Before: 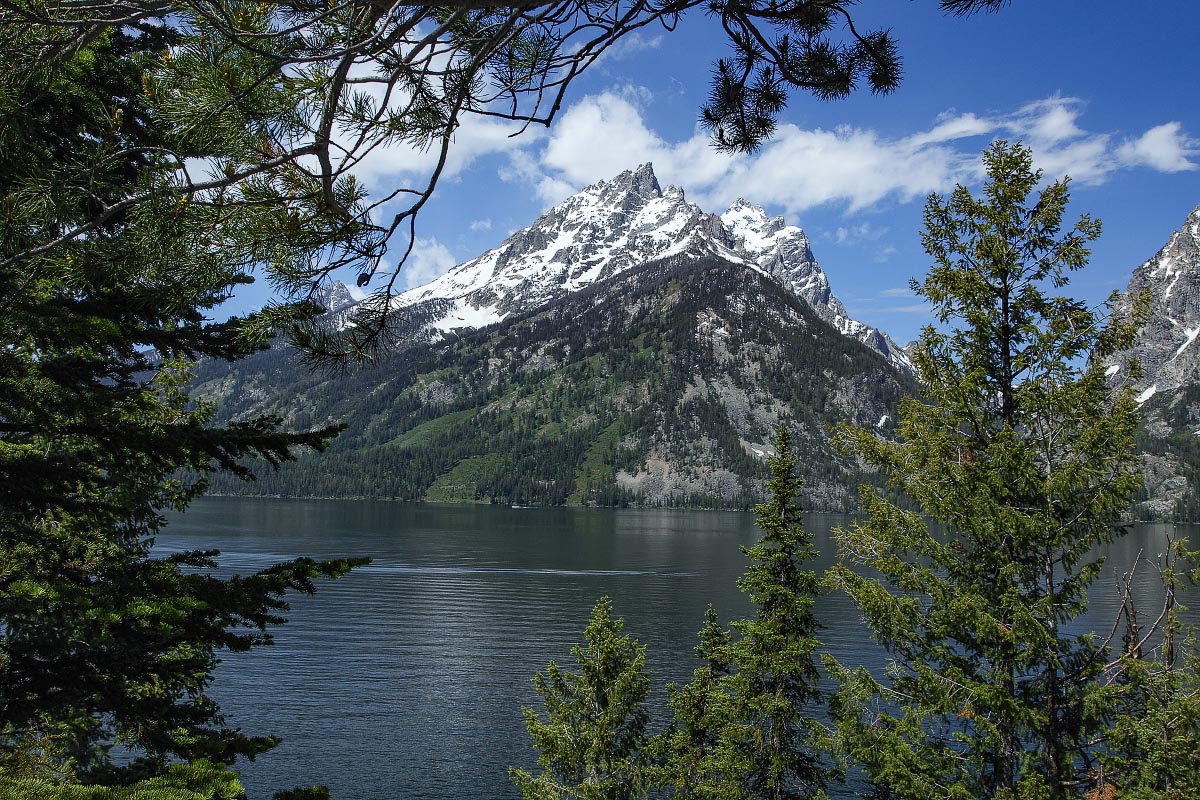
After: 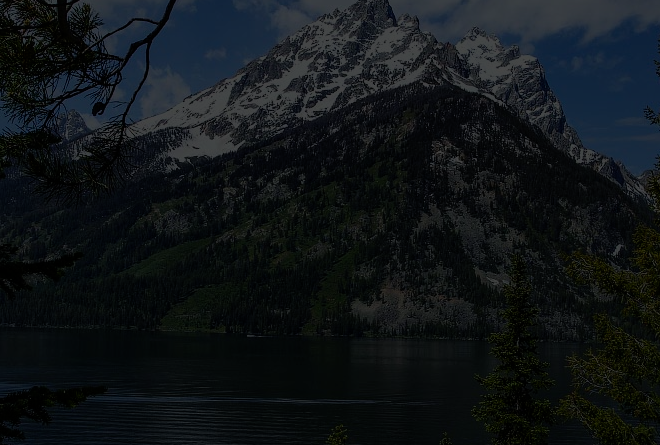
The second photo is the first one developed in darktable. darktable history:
exposure: exposure 1.001 EV, compensate exposure bias true, compensate highlight preservation false
color balance rgb: perceptual saturation grading › global saturation 0.102%, perceptual saturation grading › highlights -15.708%, perceptual saturation grading › shadows 24.845%, global vibrance 20%
crop and rotate: left 22.154%, top 21.564%, right 22.837%, bottom 22.762%
